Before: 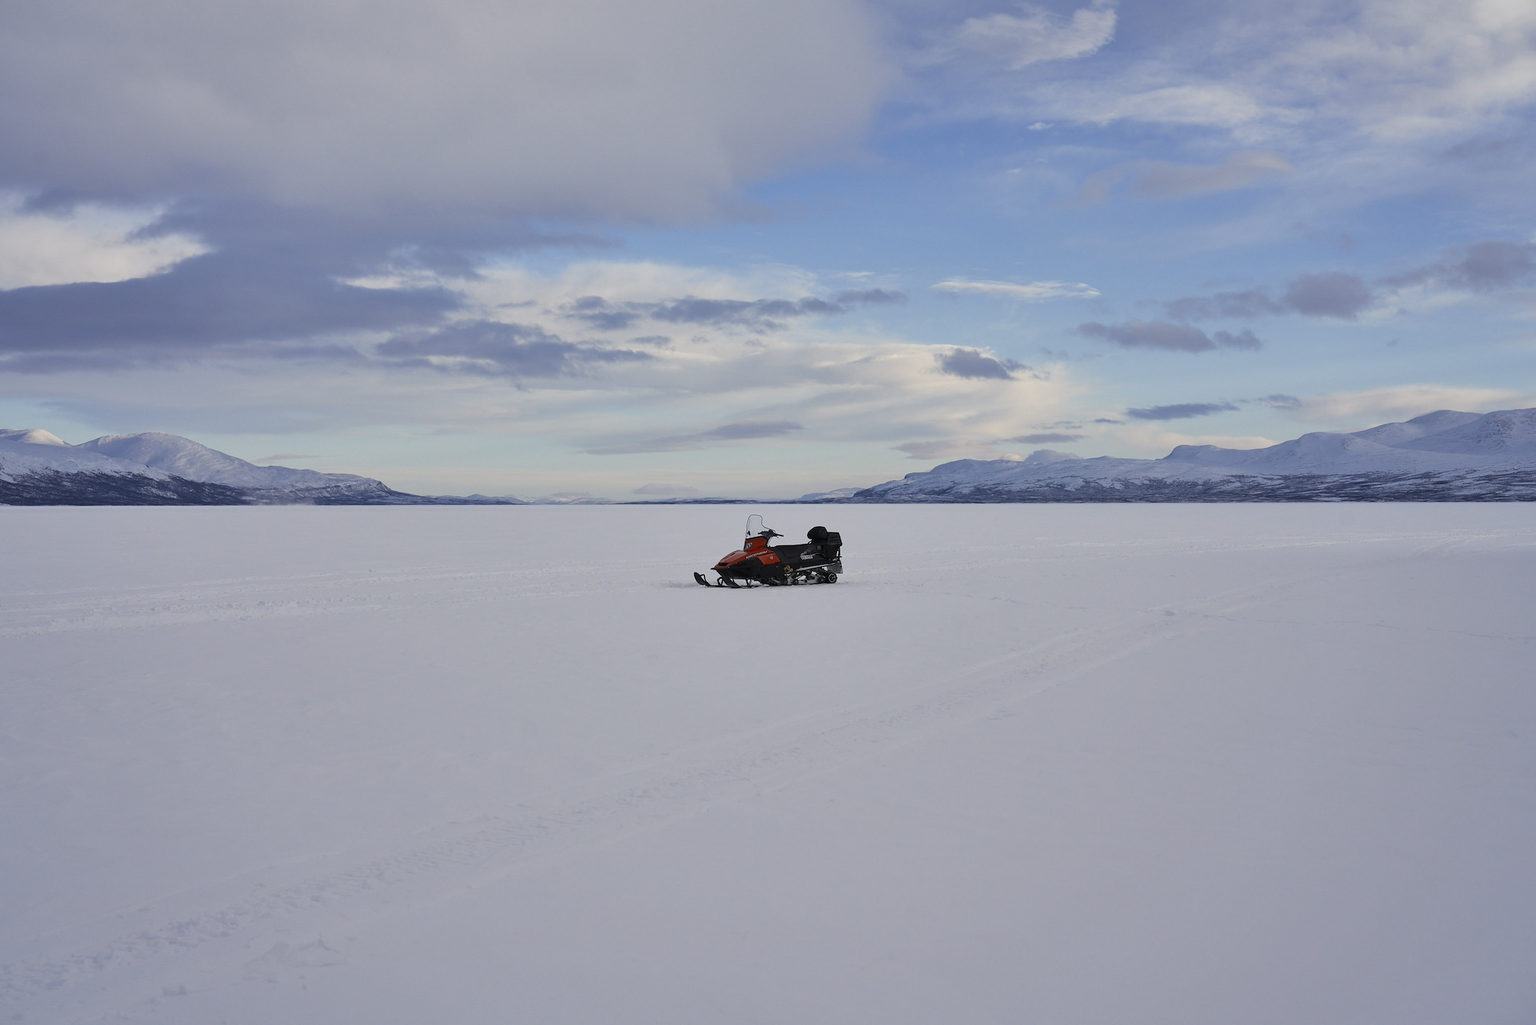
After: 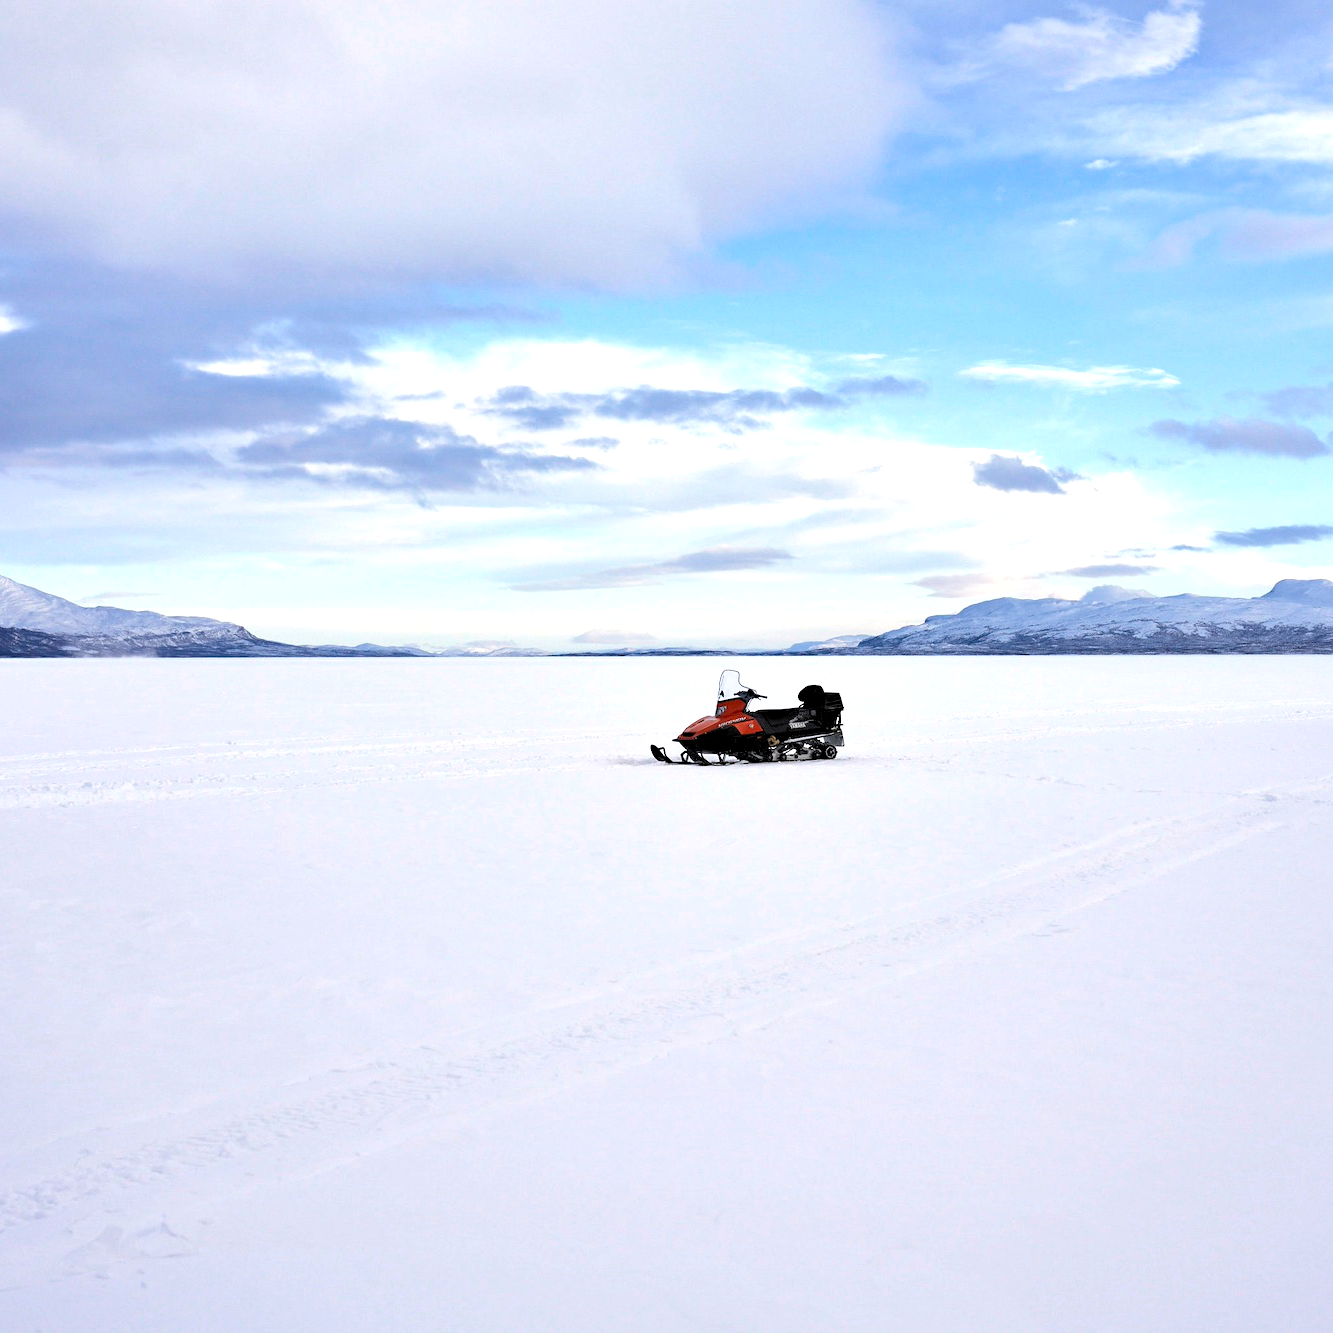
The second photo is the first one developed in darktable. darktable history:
exposure: black level correction 0, exposure 0.9 EV, compensate highlight preservation false
crop and rotate: left 12.673%, right 20.66%
rgb levels: levels [[0.01, 0.419, 0.839], [0, 0.5, 1], [0, 0.5, 1]]
haze removal: compatibility mode true, adaptive false
